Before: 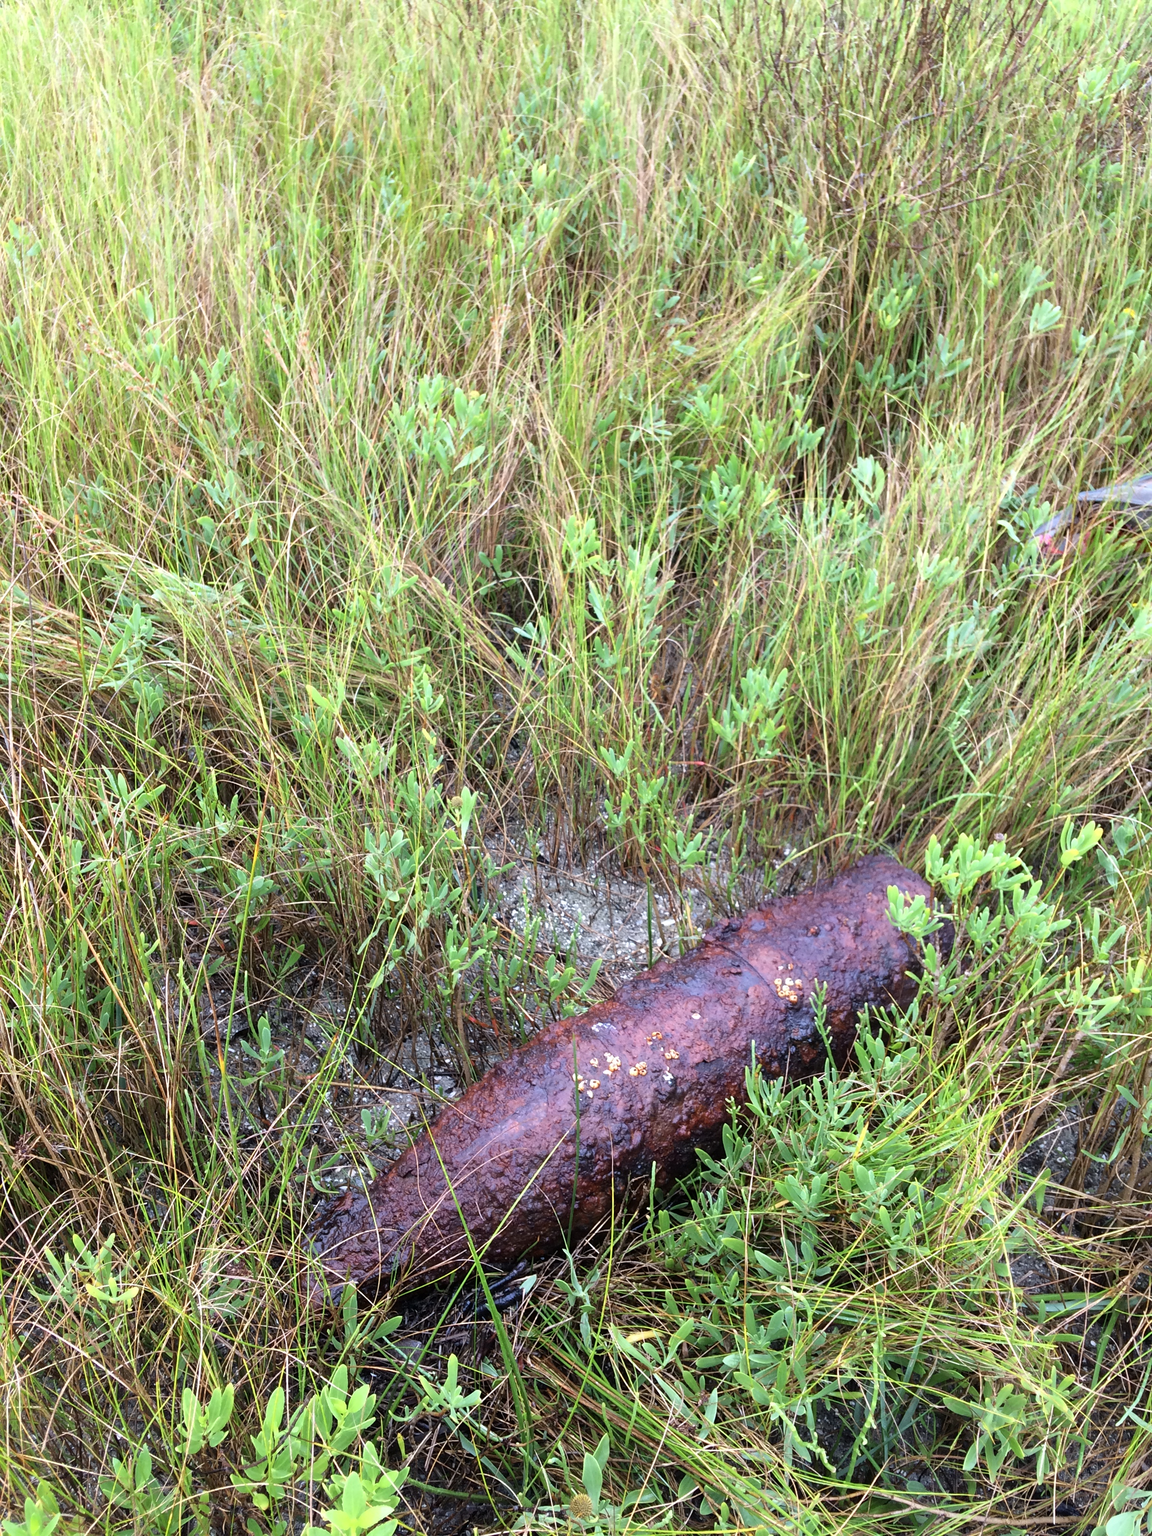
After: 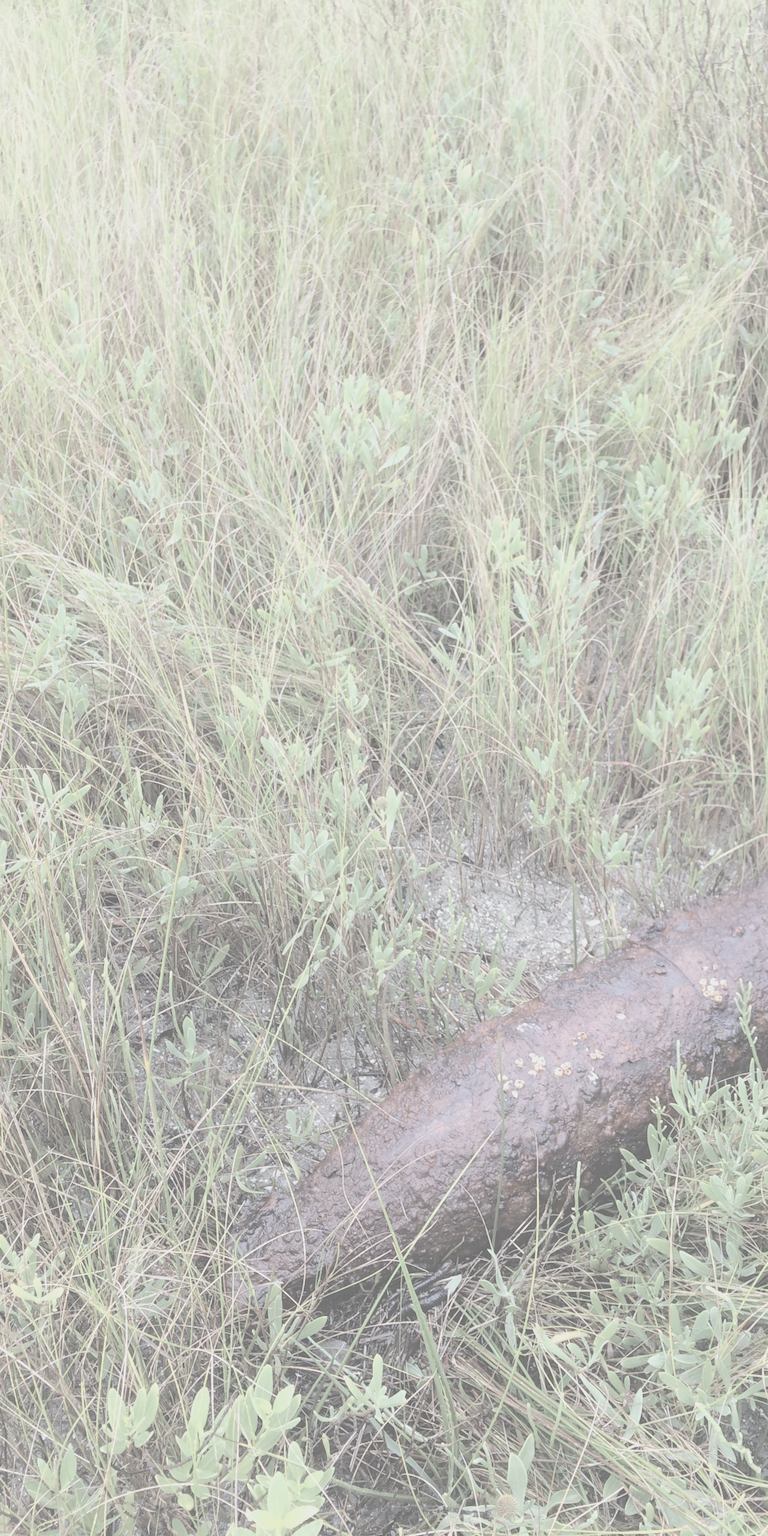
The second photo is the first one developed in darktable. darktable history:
contrast brightness saturation: contrast -0.305, brightness 0.748, saturation -0.77
crop and rotate: left 6.572%, right 26.67%
